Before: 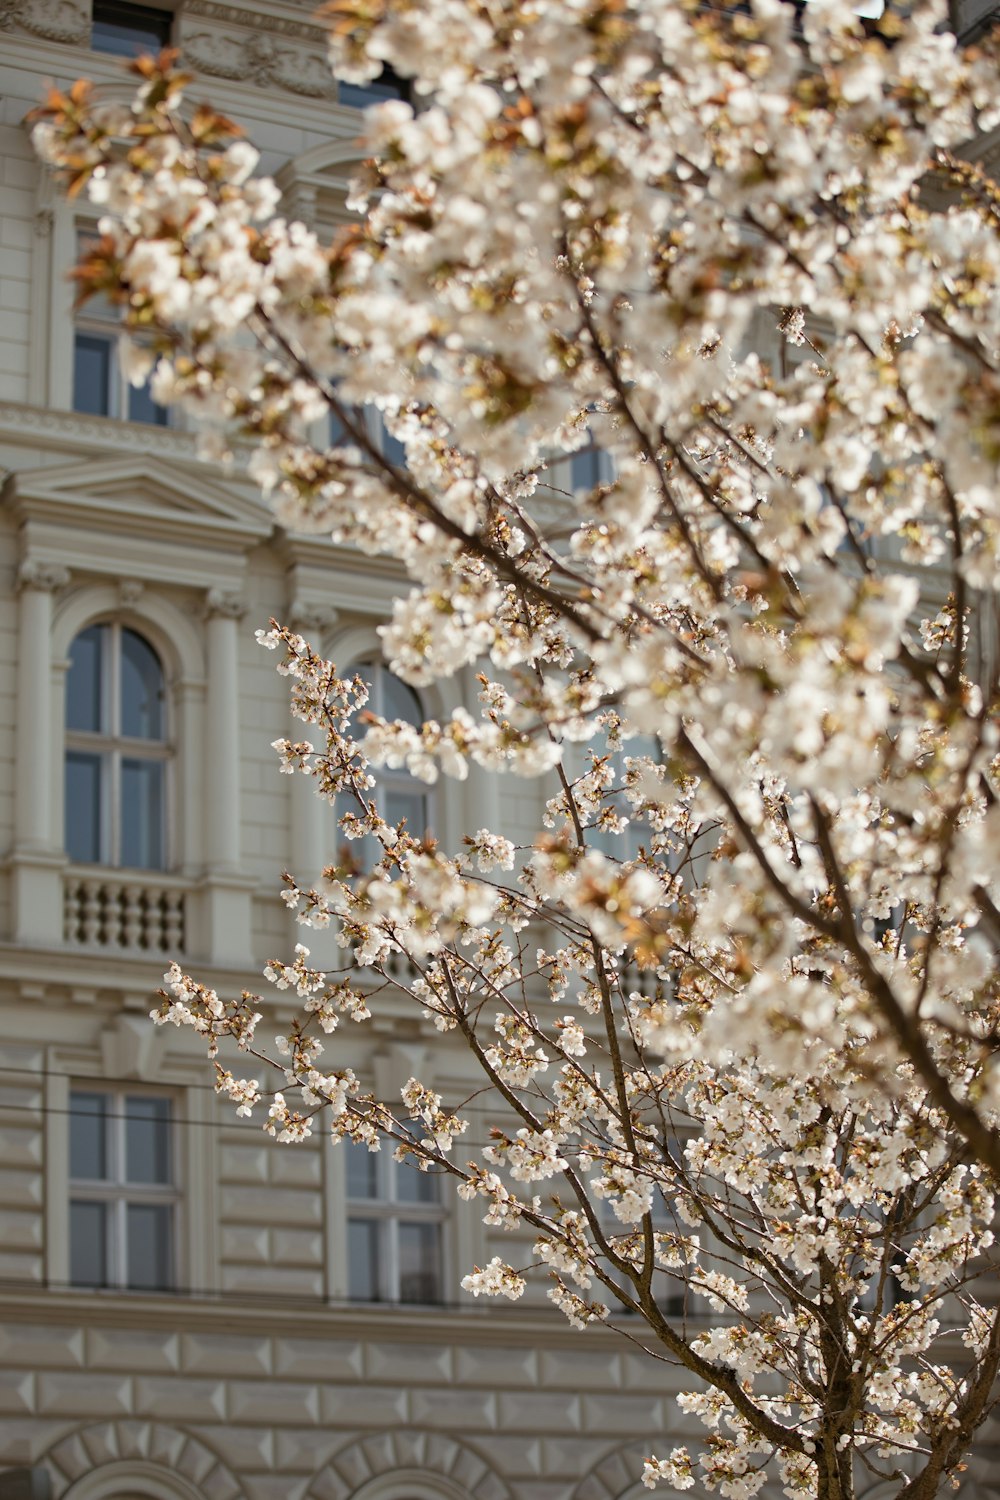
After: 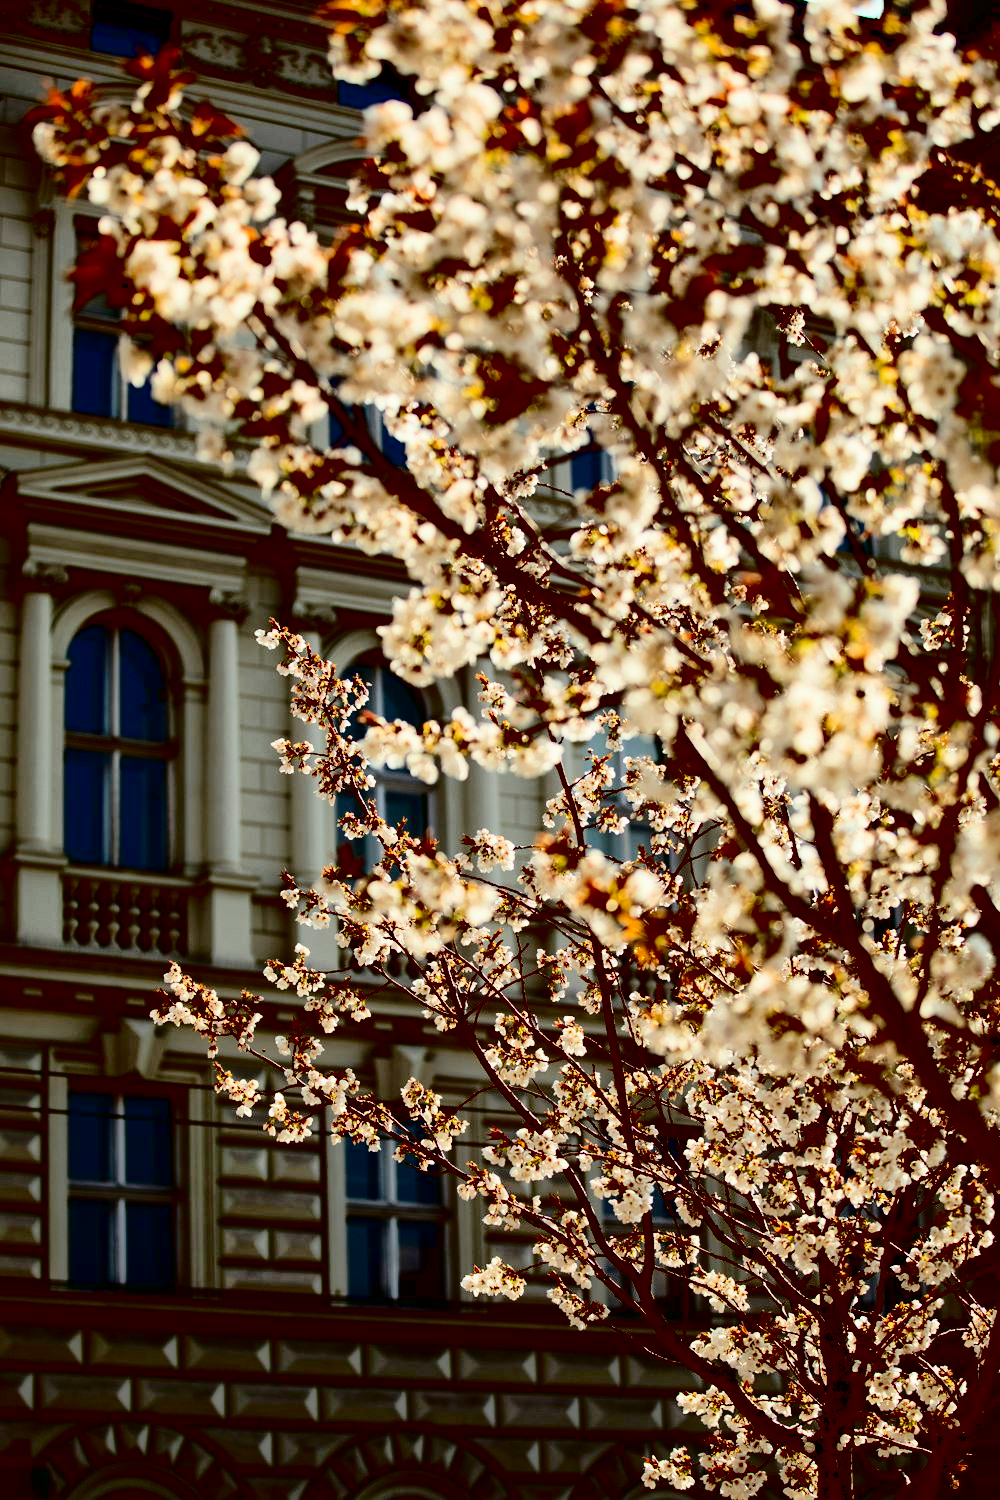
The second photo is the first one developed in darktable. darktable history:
shadows and highlights: on, module defaults
contrast brightness saturation: contrast 0.762, brightness -0.994, saturation 0.992
